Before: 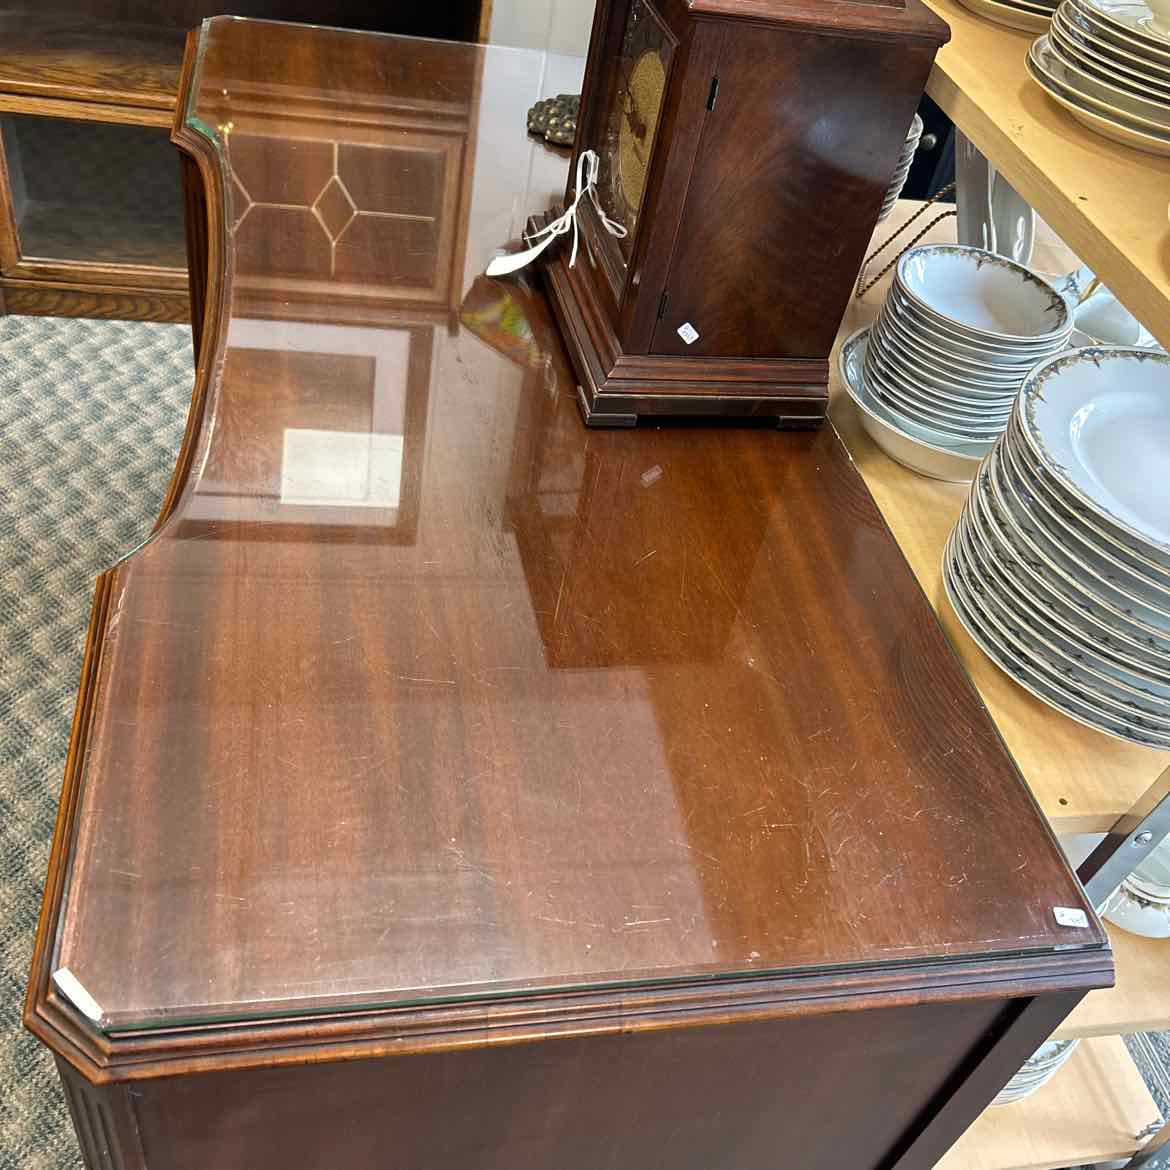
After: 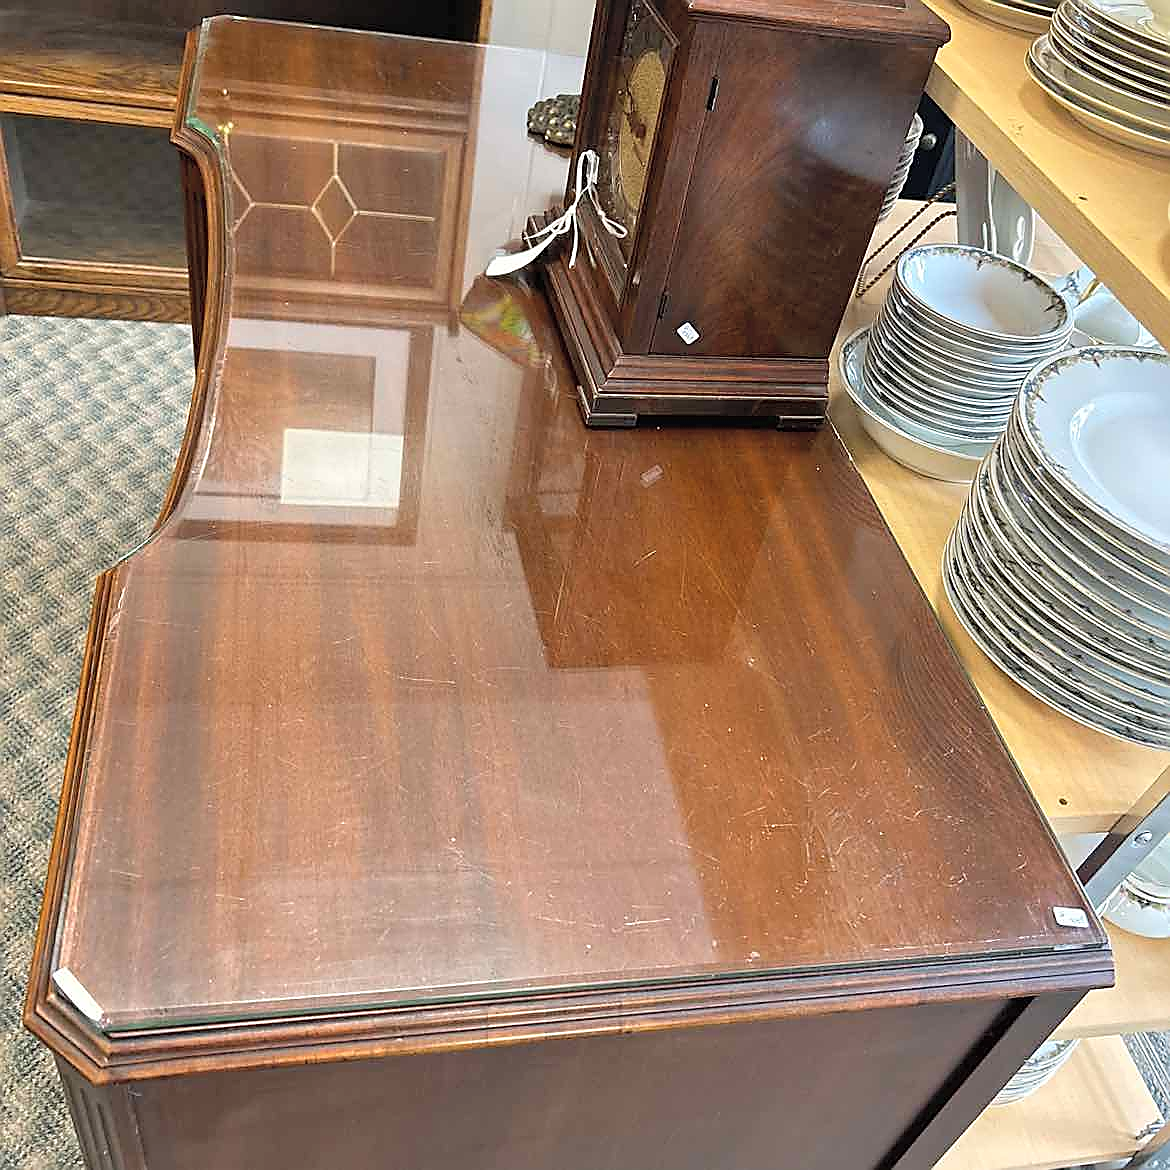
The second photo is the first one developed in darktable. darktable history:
sharpen: radius 1.4, amount 1.25, threshold 0.7
contrast brightness saturation: brightness 0.15
